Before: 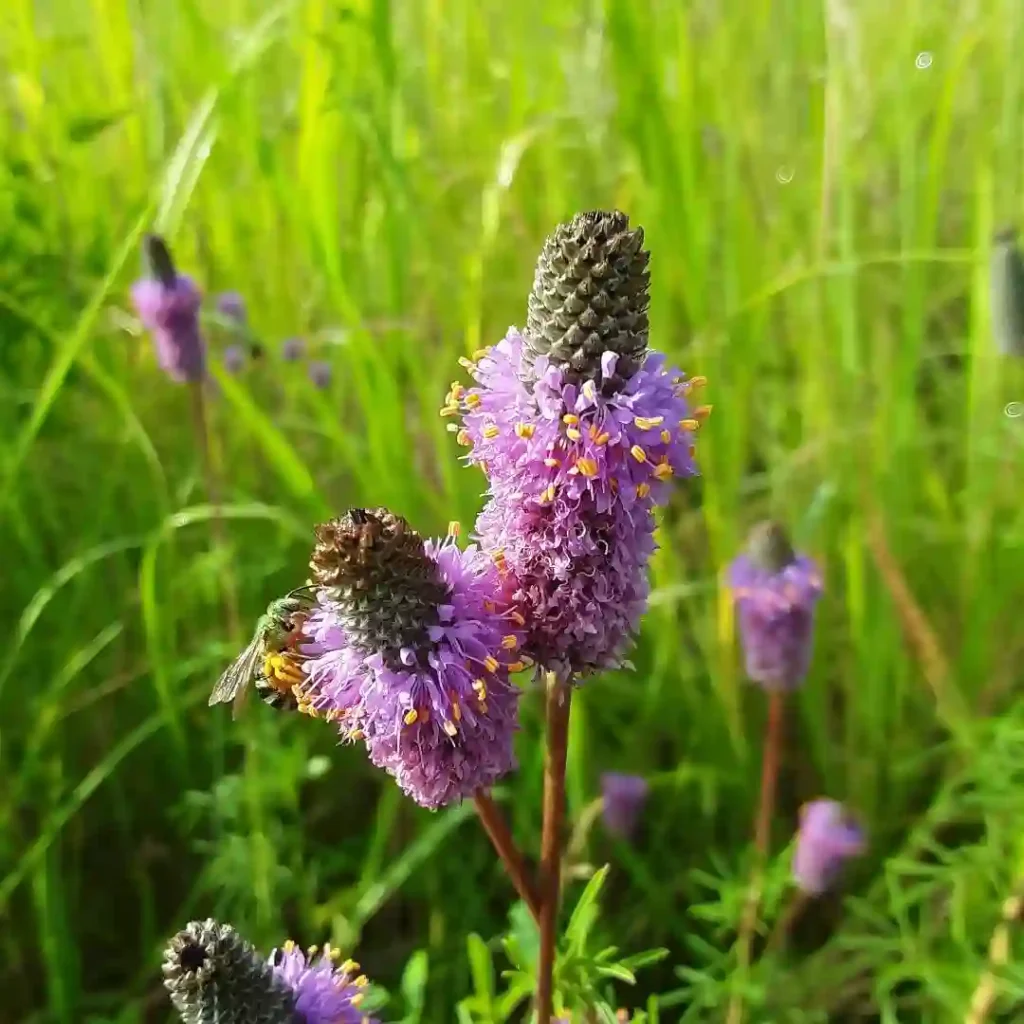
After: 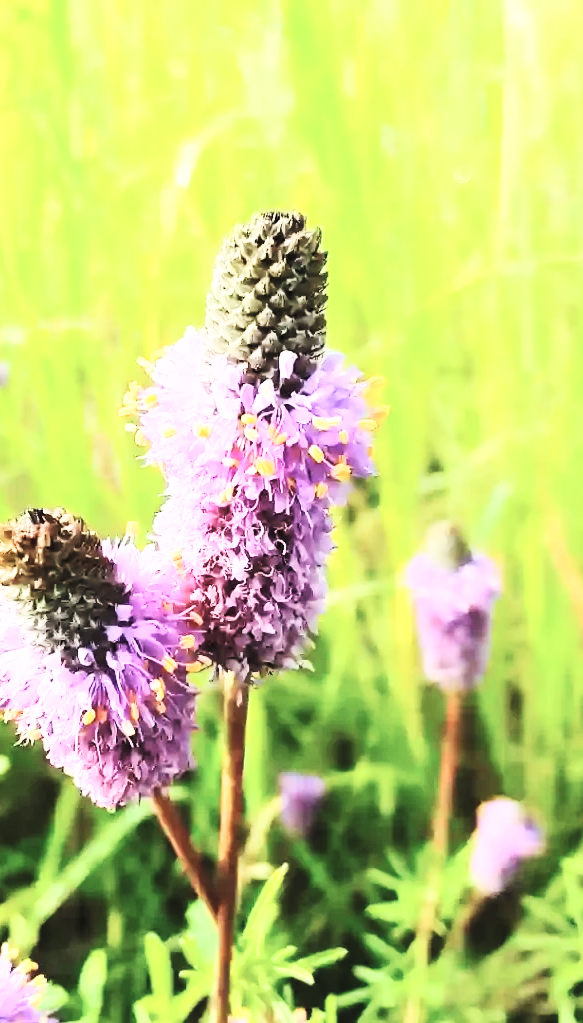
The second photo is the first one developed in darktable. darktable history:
crop: left 31.462%, top 0.011%, right 11.548%
contrast brightness saturation: contrast 0.415, brightness 0.547, saturation -0.182
tone curve: curves: ch0 [(0.021, 0) (0.104, 0.052) (0.496, 0.526) (0.737, 0.783) (1, 1)], color space Lab, linked channels, preserve colors none
base curve: curves: ch0 [(0, 0) (0.028, 0.03) (0.121, 0.232) (0.46, 0.748) (0.859, 0.968) (1, 1)], preserve colors none
